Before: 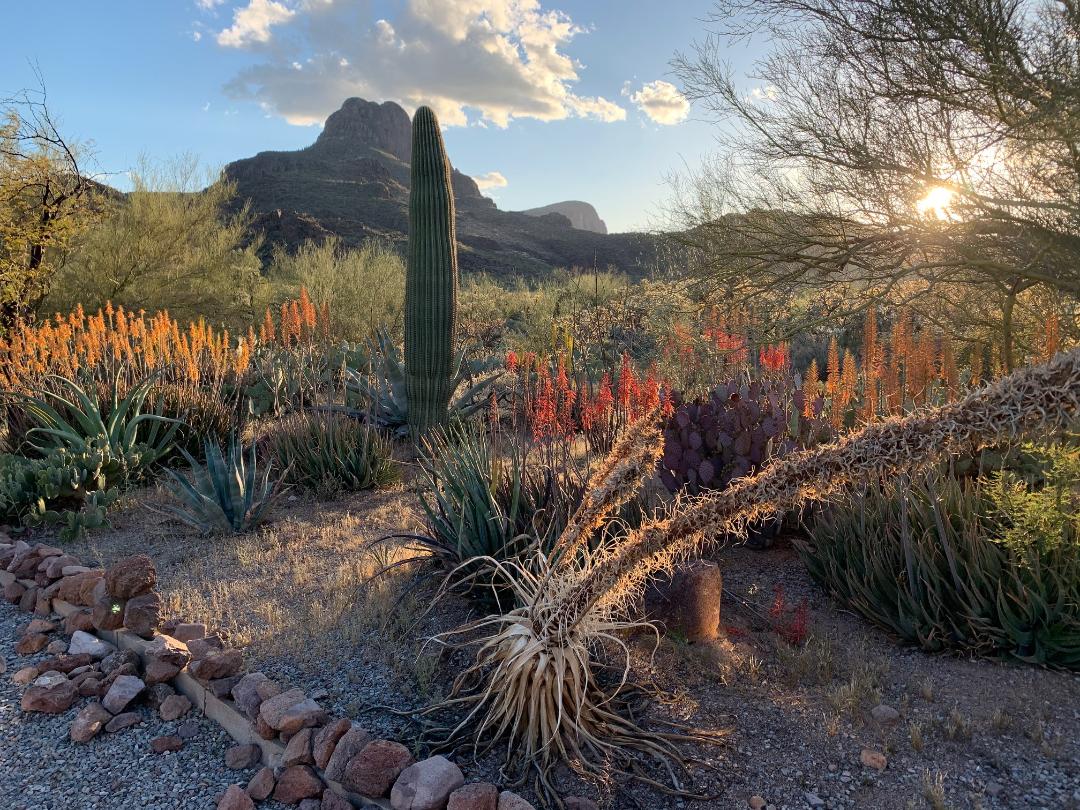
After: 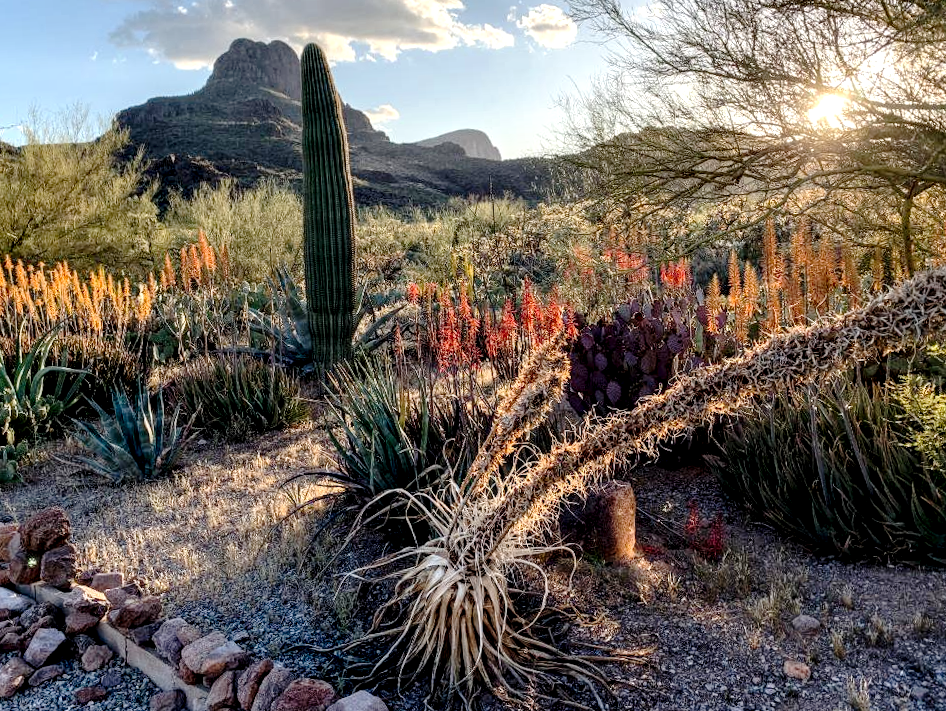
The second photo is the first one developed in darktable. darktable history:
tone curve: curves: ch0 [(0, 0) (0.003, 0.025) (0.011, 0.027) (0.025, 0.032) (0.044, 0.037) (0.069, 0.044) (0.1, 0.054) (0.136, 0.084) (0.177, 0.128) (0.224, 0.196) (0.277, 0.281) (0.335, 0.376) (0.399, 0.461) (0.468, 0.534) (0.543, 0.613) (0.623, 0.692) (0.709, 0.77) (0.801, 0.849) (0.898, 0.934) (1, 1)], preserve colors none
crop and rotate: angle 3.24°, left 5.886%, top 5.715%
local contrast: detail 160%
